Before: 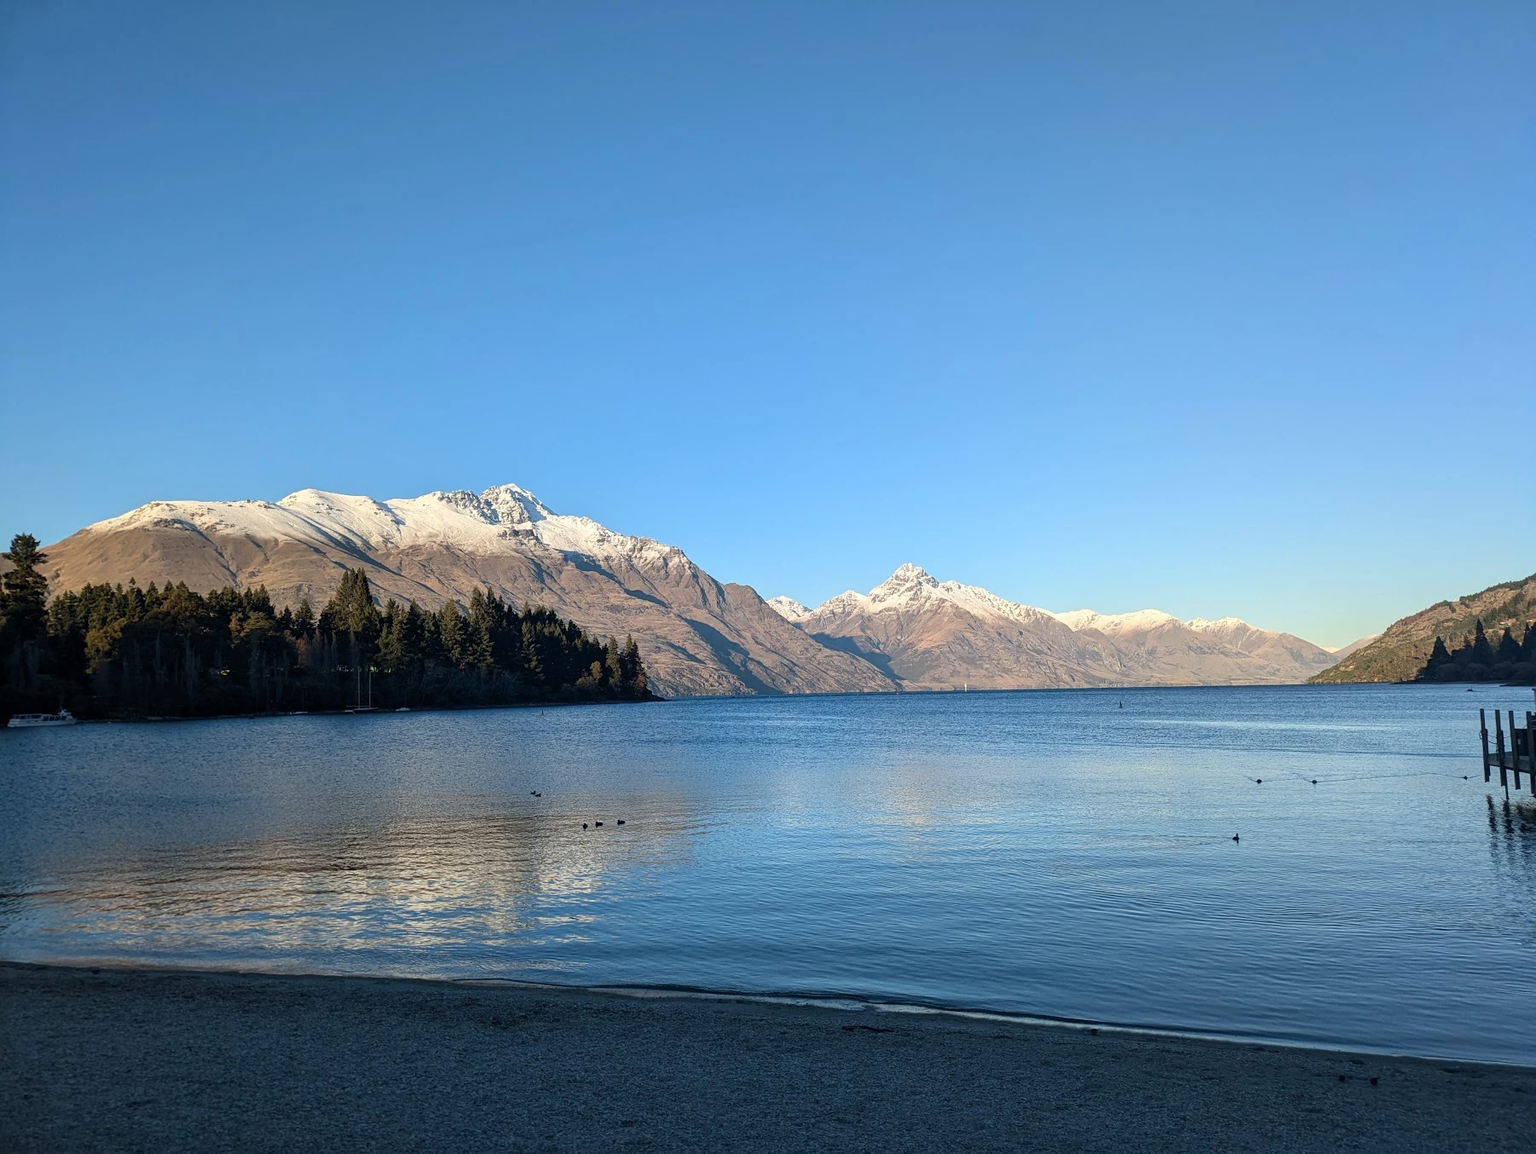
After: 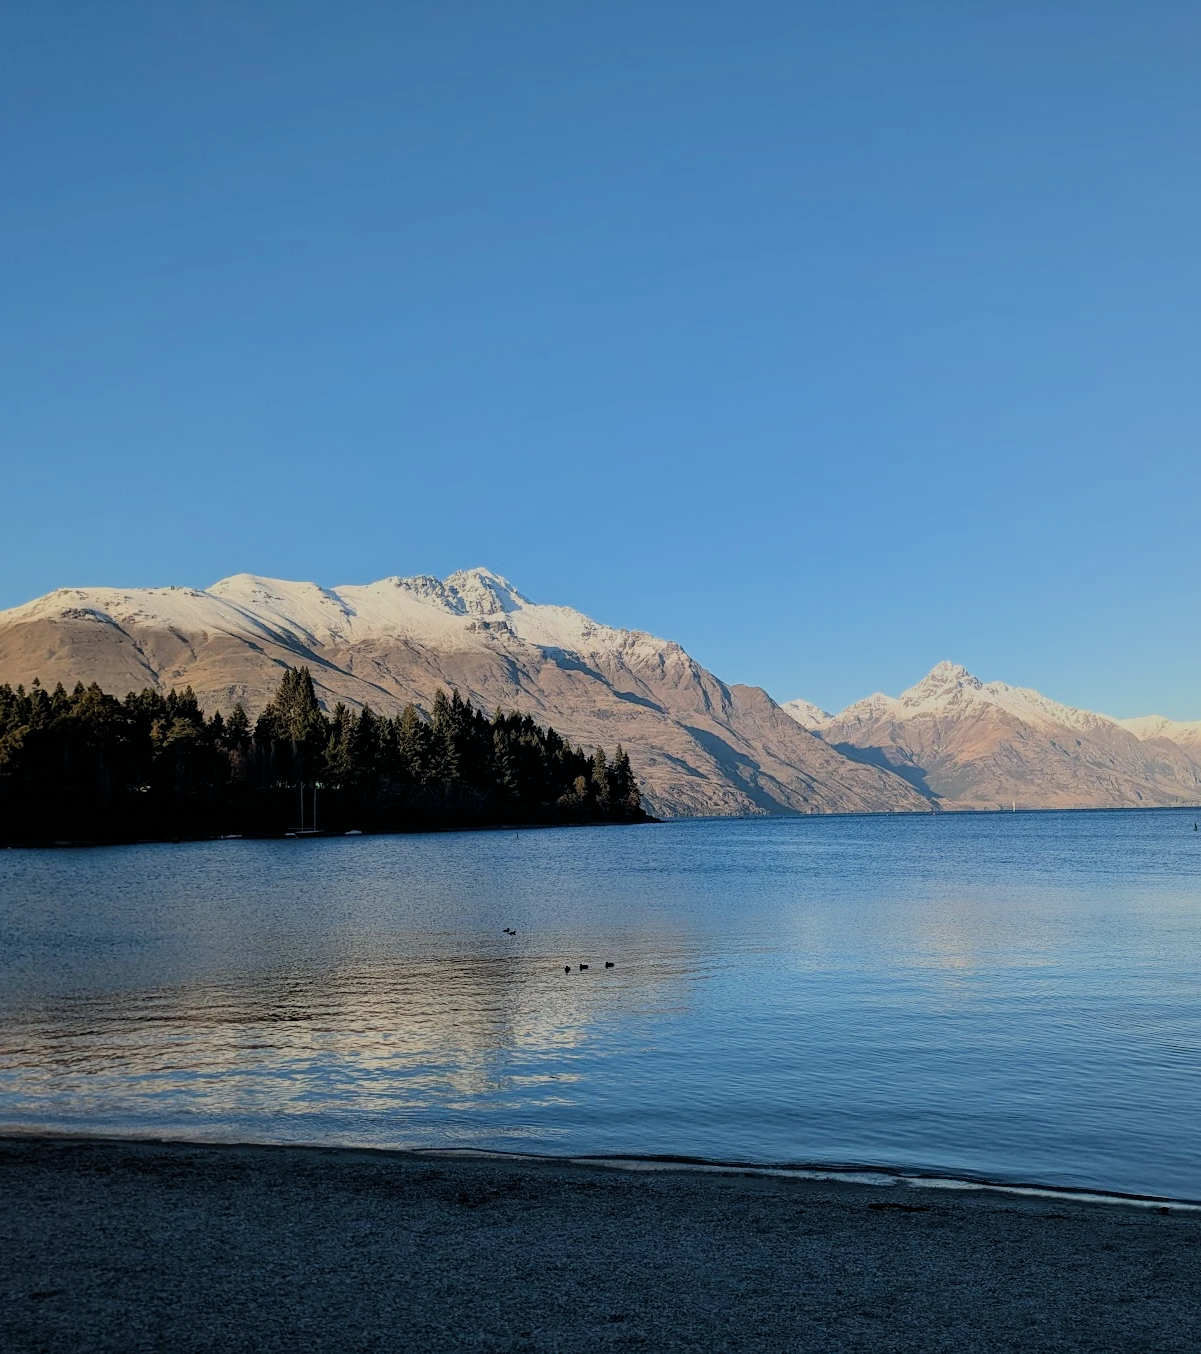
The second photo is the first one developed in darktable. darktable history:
filmic rgb: black relative exposure -6.15 EV, white relative exposure 6.96 EV, hardness 2.23, color science v6 (2022)
crop and rotate: left 6.617%, right 26.717%
